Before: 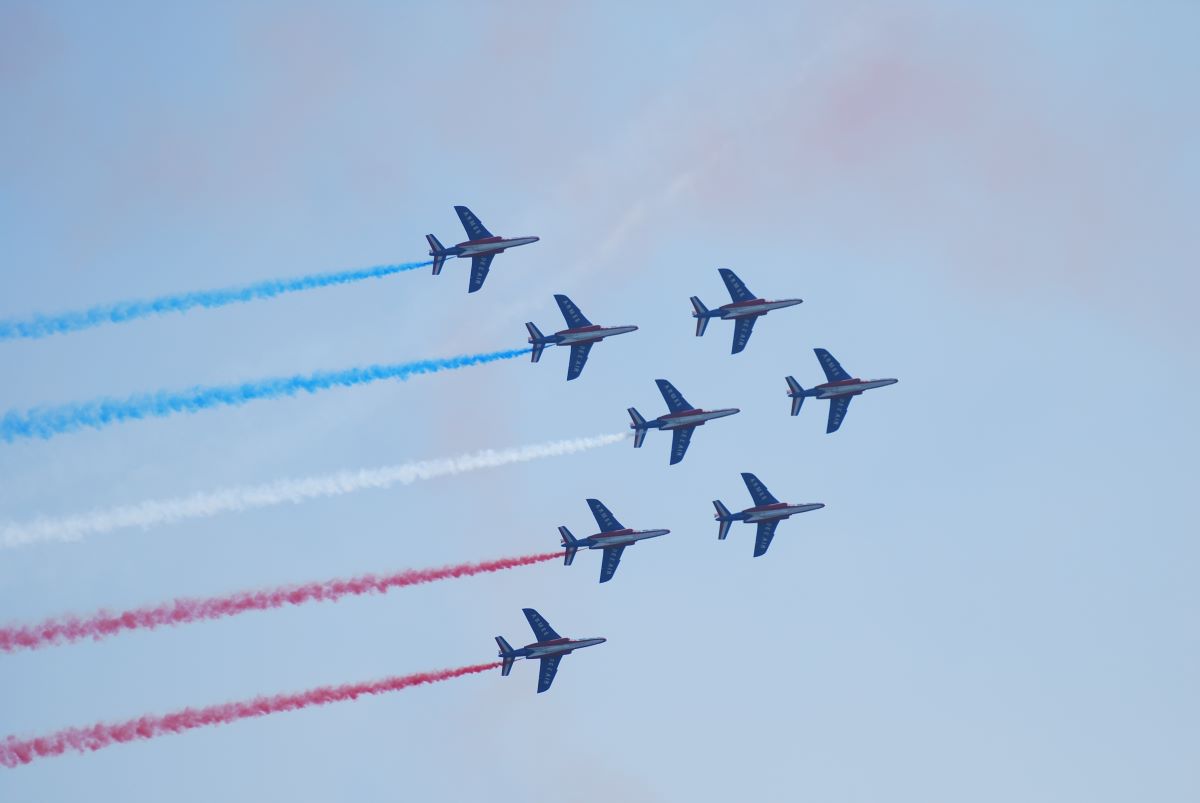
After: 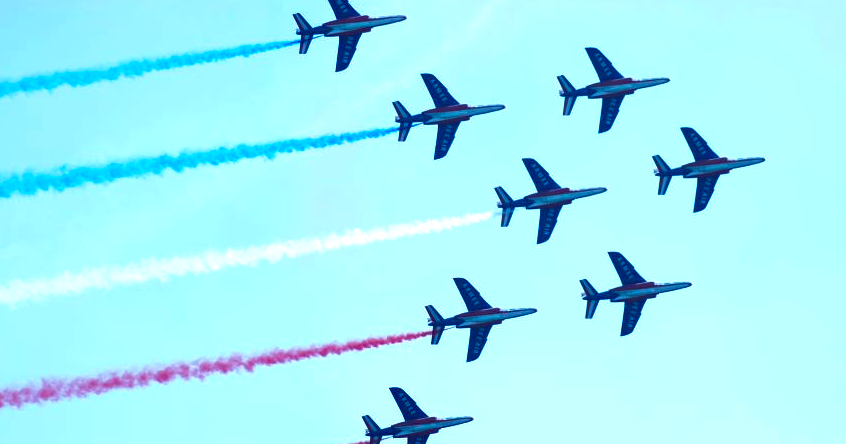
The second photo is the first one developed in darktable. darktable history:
color balance rgb: shadows lift › luminance -7.7%, shadows lift › chroma 2.13%, shadows lift › hue 200.79°, power › luminance -7.77%, power › chroma 2.27%, power › hue 220.69°, highlights gain › luminance 15.15%, highlights gain › chroma 4%, highlights gain › hue 209.35°, global offset › luminance -0.21%, global offset › chroma 0.27%, perceptual saturation grading › global saturation 24.42%, perceptual saturation grading › highlights -24.42%, perceptual saturation grading › mid-tones 24.42%, perceptual saturation grading › shadows 40%, perceptual brilliance grading › global brilliance -5%, perceptual brilliance grading › highlights 24.42%, perceptual brilliance grading › mid-tones 7%, perceptual brilliance grading › shadows -5%
crop: left 11.123%, top 27.61%, right 18.3%, bottom 17.034%
velvia: on, module defaults
